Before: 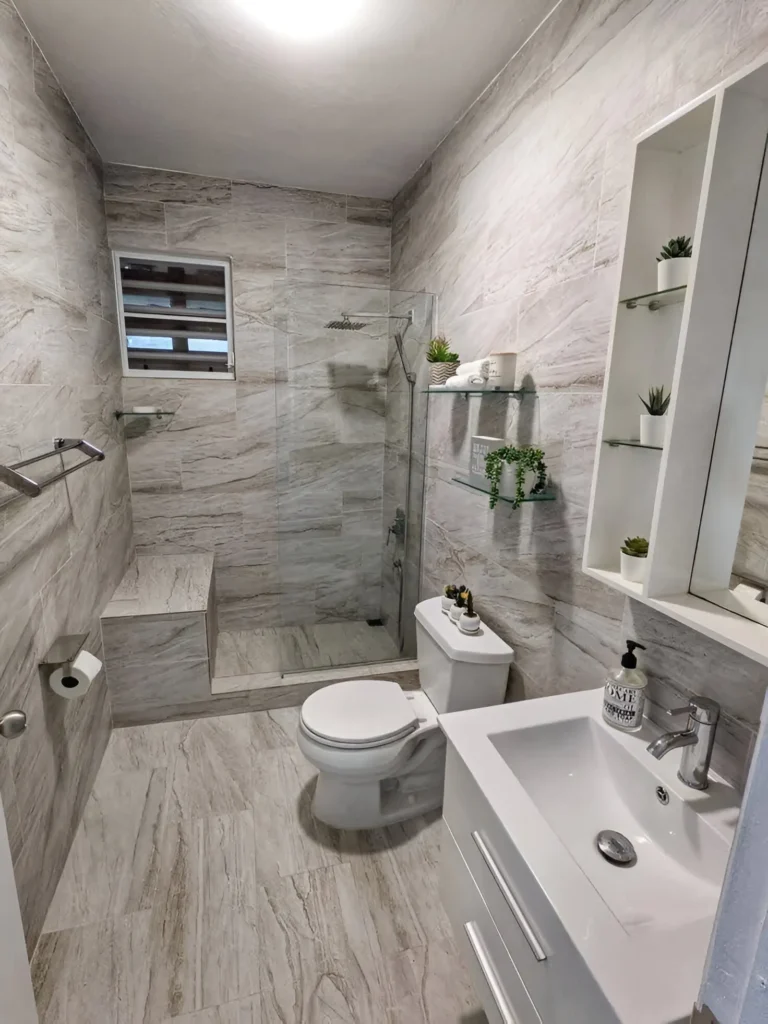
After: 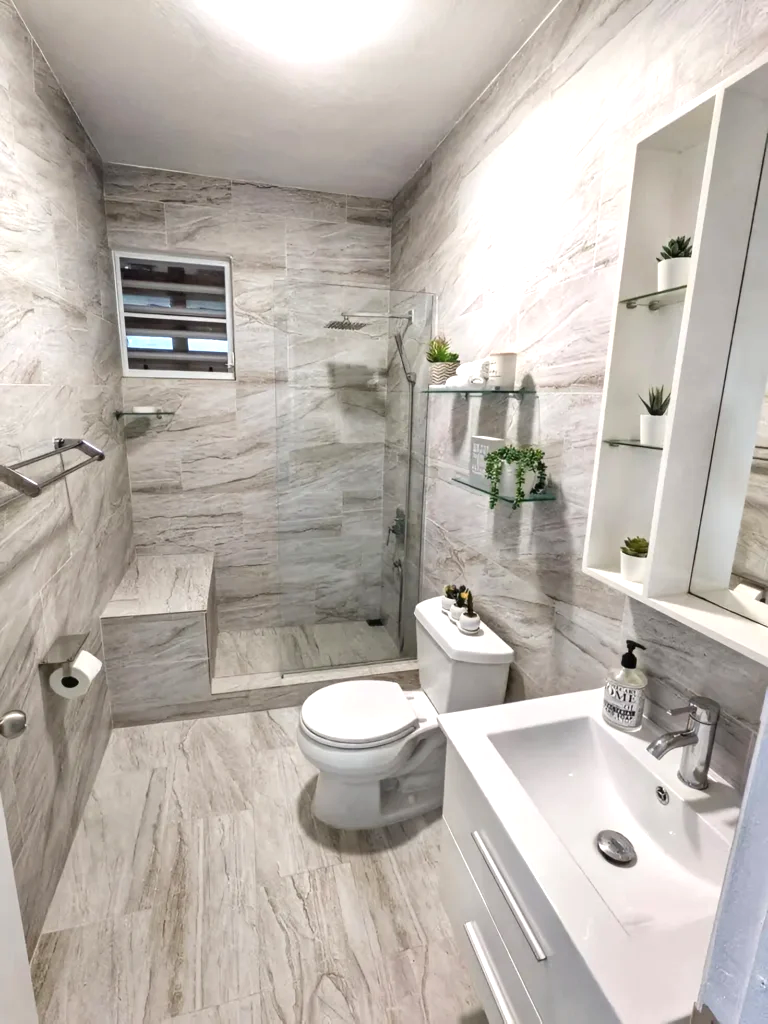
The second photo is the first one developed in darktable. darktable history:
exposure: black level correction 0, exposure 0.697 EV, compensate highlight preservation false
